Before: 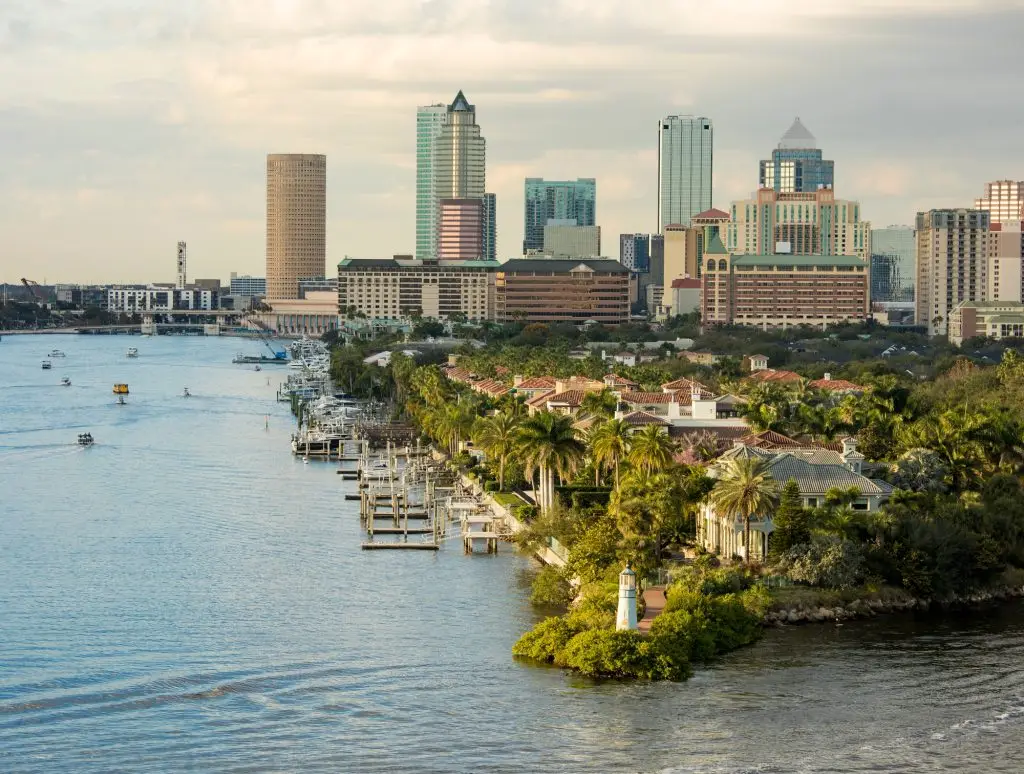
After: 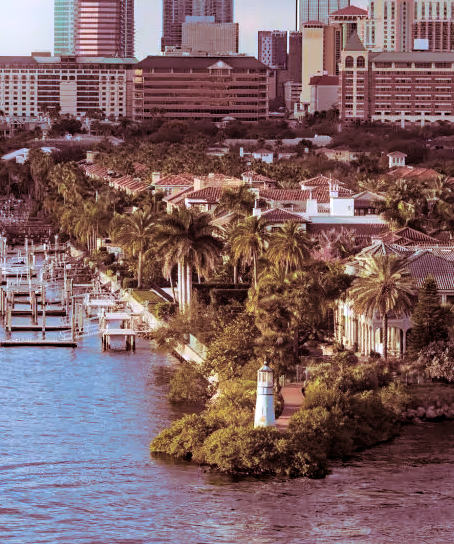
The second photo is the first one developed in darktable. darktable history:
split-toning: highlights › hue 187.2°, highlights › saturation 0.83, balance -68.05, compress 56.43%
color calibration: illuminant as shot in camera, x 0.379, y 0.396, temperature 4138.76 K
crop: left 35.432%, top 26.233%, right 20.145%, bottom 3.432%
haze removal: strength 0.42, compatibility mode true, adaptive false
bloom: size 5%, threshold 95%, strength 15%
